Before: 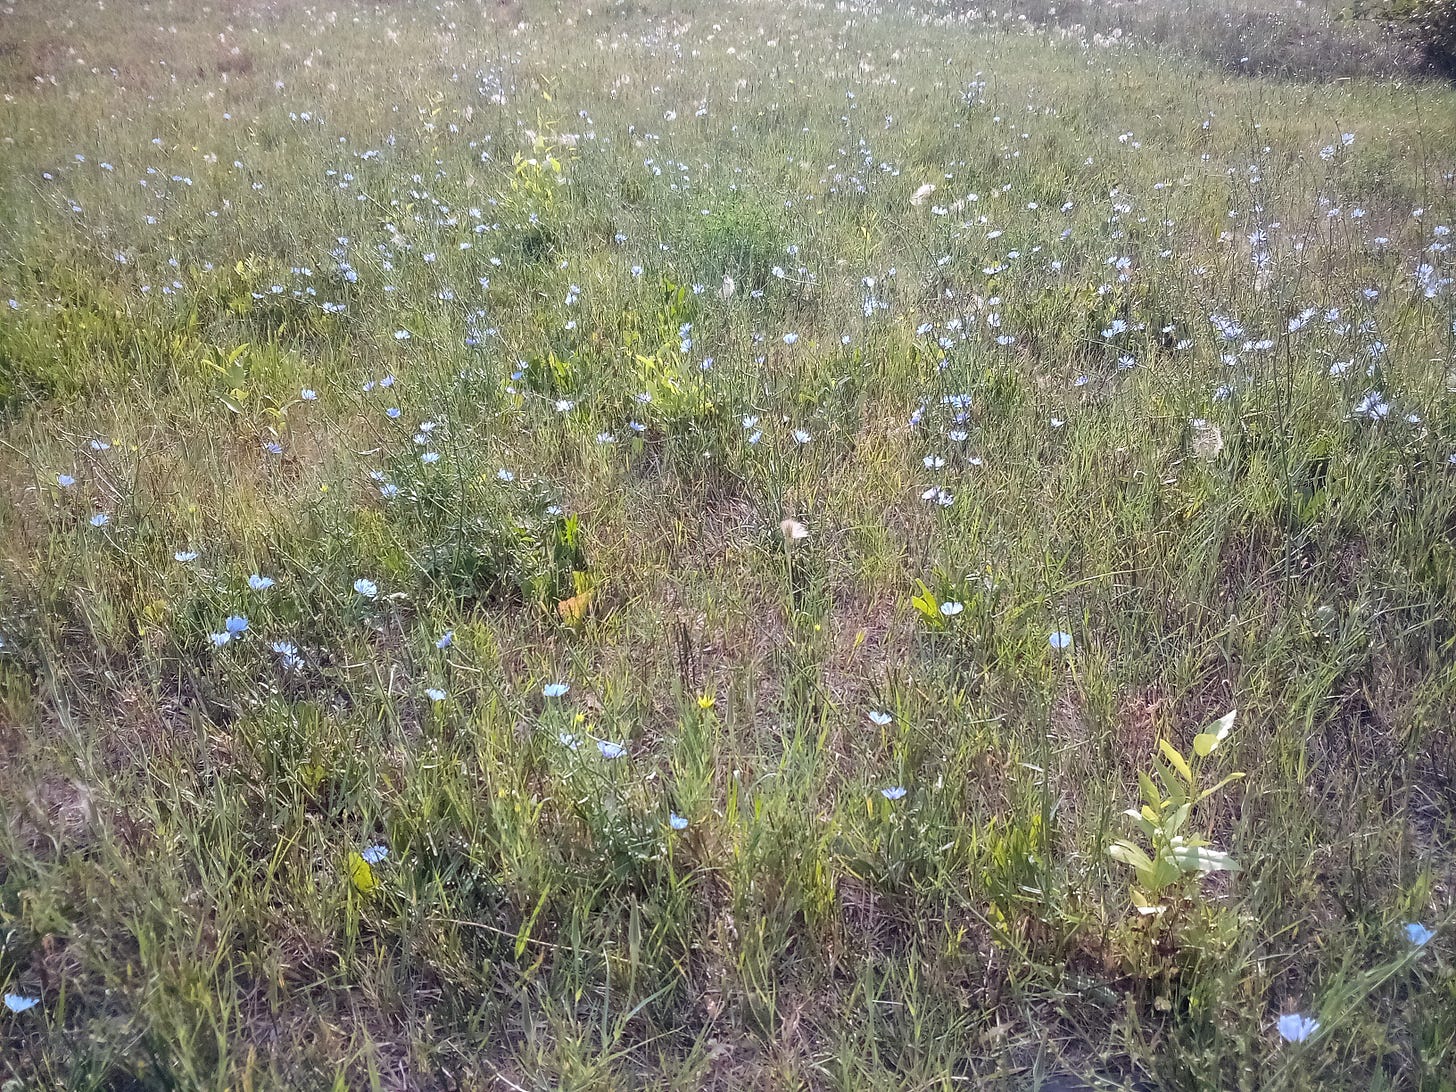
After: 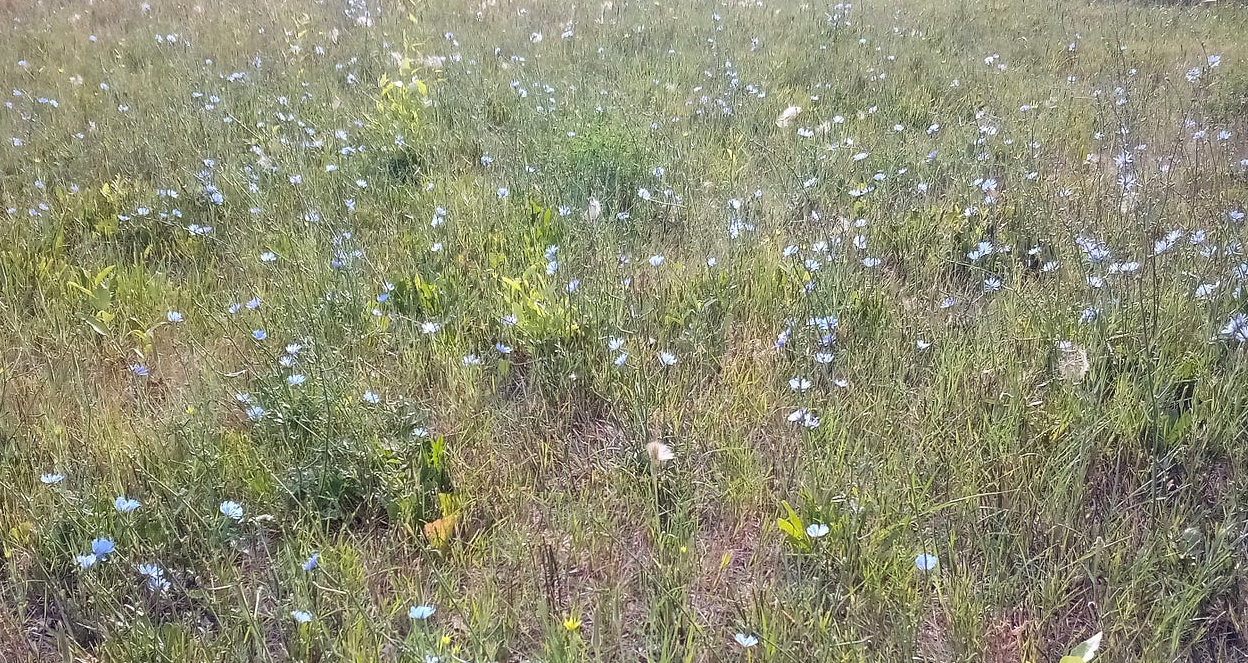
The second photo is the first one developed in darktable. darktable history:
velvia: strength 9.18%
crop and rotate: left 9.23%, top 7.195%, right 5.003%, bottom 32.071%
